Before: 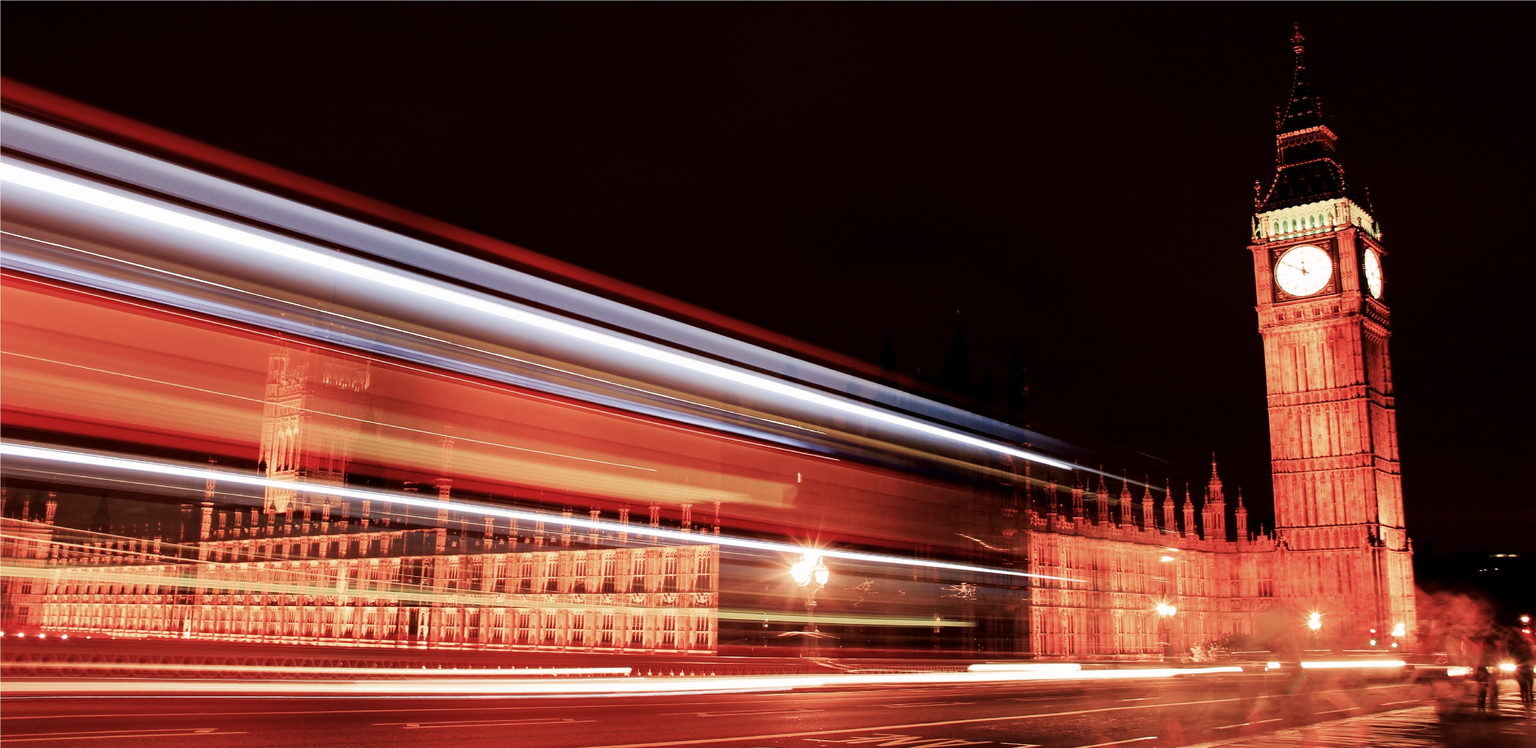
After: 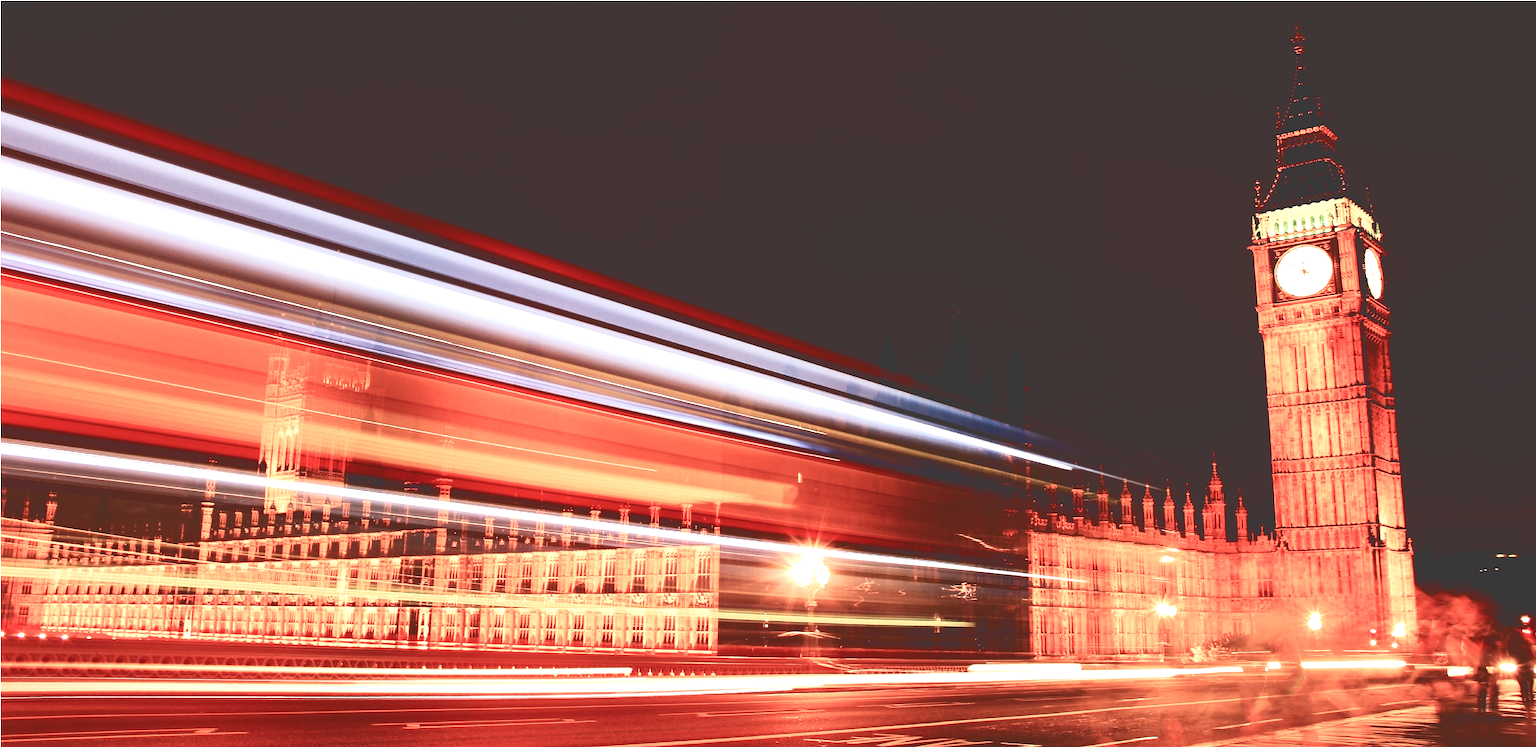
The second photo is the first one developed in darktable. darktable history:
tone curve: curves: ch0 [(0, 0) (0.003, 0.235) (0.011, 0.235) (0.025, 0.235) (0.044, 0.235) (0.069, 0.235) (0.1, 0.237) (0.136, 0.239) (0.177, 0.243) (0.224, 0.256) (0.277, 0.287) (0.335, 0.329) (0.399, 0.391) (0.468, 0.476) (0.543, 0.574) (0.623, 0.683) (0.709, 0.778) (0.801, 0.869) (0.898, 0.924) (1, 1)], color space Lab, independent channels, preserve colors none
exposure: black level correction 0, exposure 0.694 EV, compensate highlight preservation false
